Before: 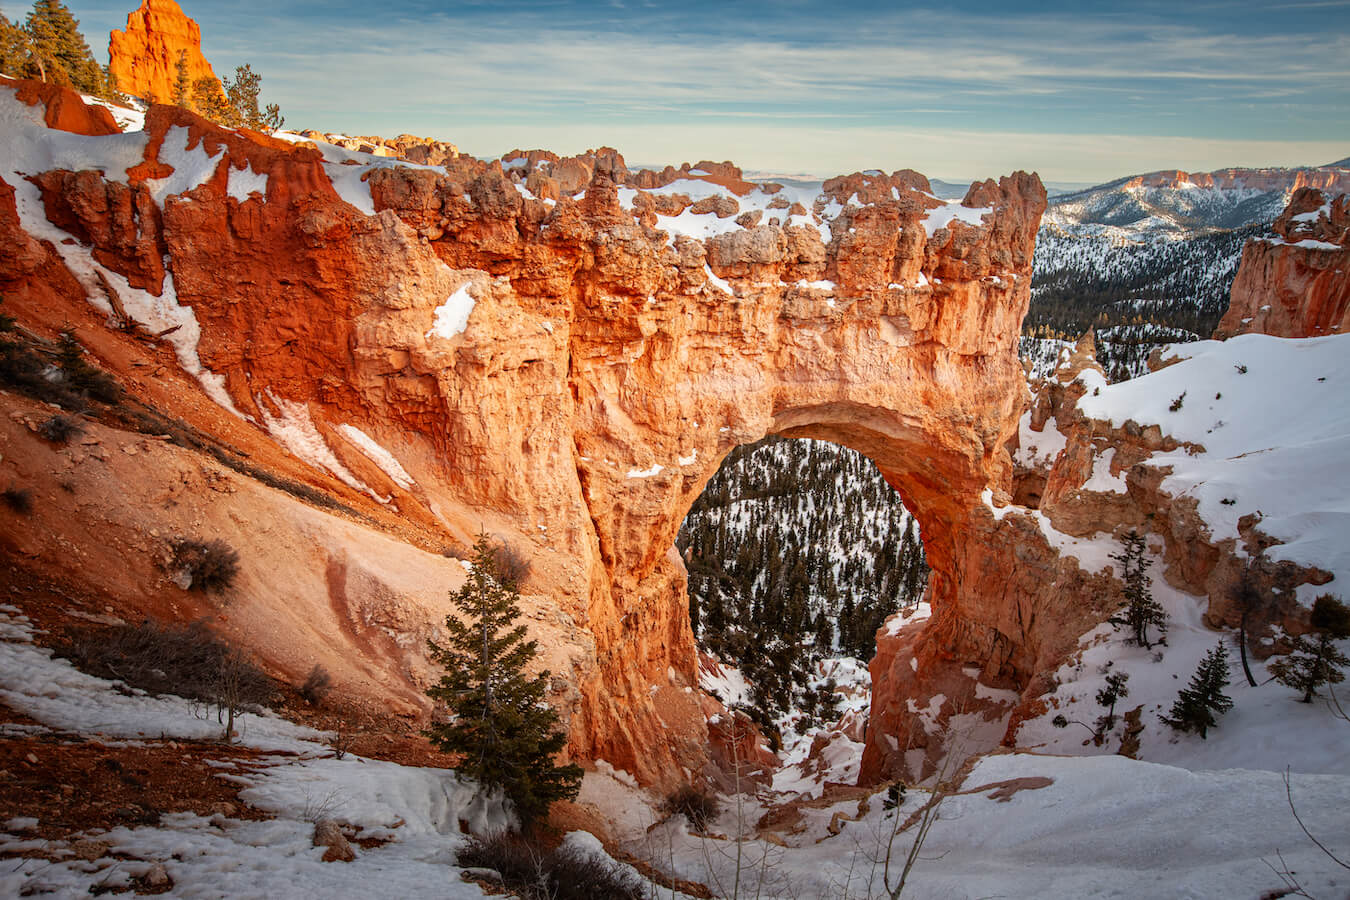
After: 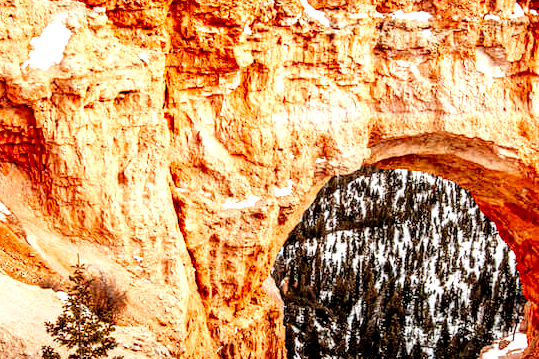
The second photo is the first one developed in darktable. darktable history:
crop: left 30%, top 30%, right 30%, bottom 30%
local contrast: detail 160%
tone curve: curves: ch0 [(0, 0) (0.003, 0.006) (0.011, 0.007) (0.025, 0.009) (0.044, 0.012) (0.069, 0.021) (0.1, 0.036) (0.136, 0.056) (0.177, 0.105) (0.224, 0.165) (0.277, 0.251) (0.335, 0.344) (0.399, 0.439) (0.468, 0.532) (0.543, 0.628) (0.623, 0.718) (0.709, 0.797) (0.801, 0.874) (0.898, 0.943) (1, 1)], preserve colors none
exposure: black level correction 0, exposure 0.5 EV, compensate highlight preservation false
